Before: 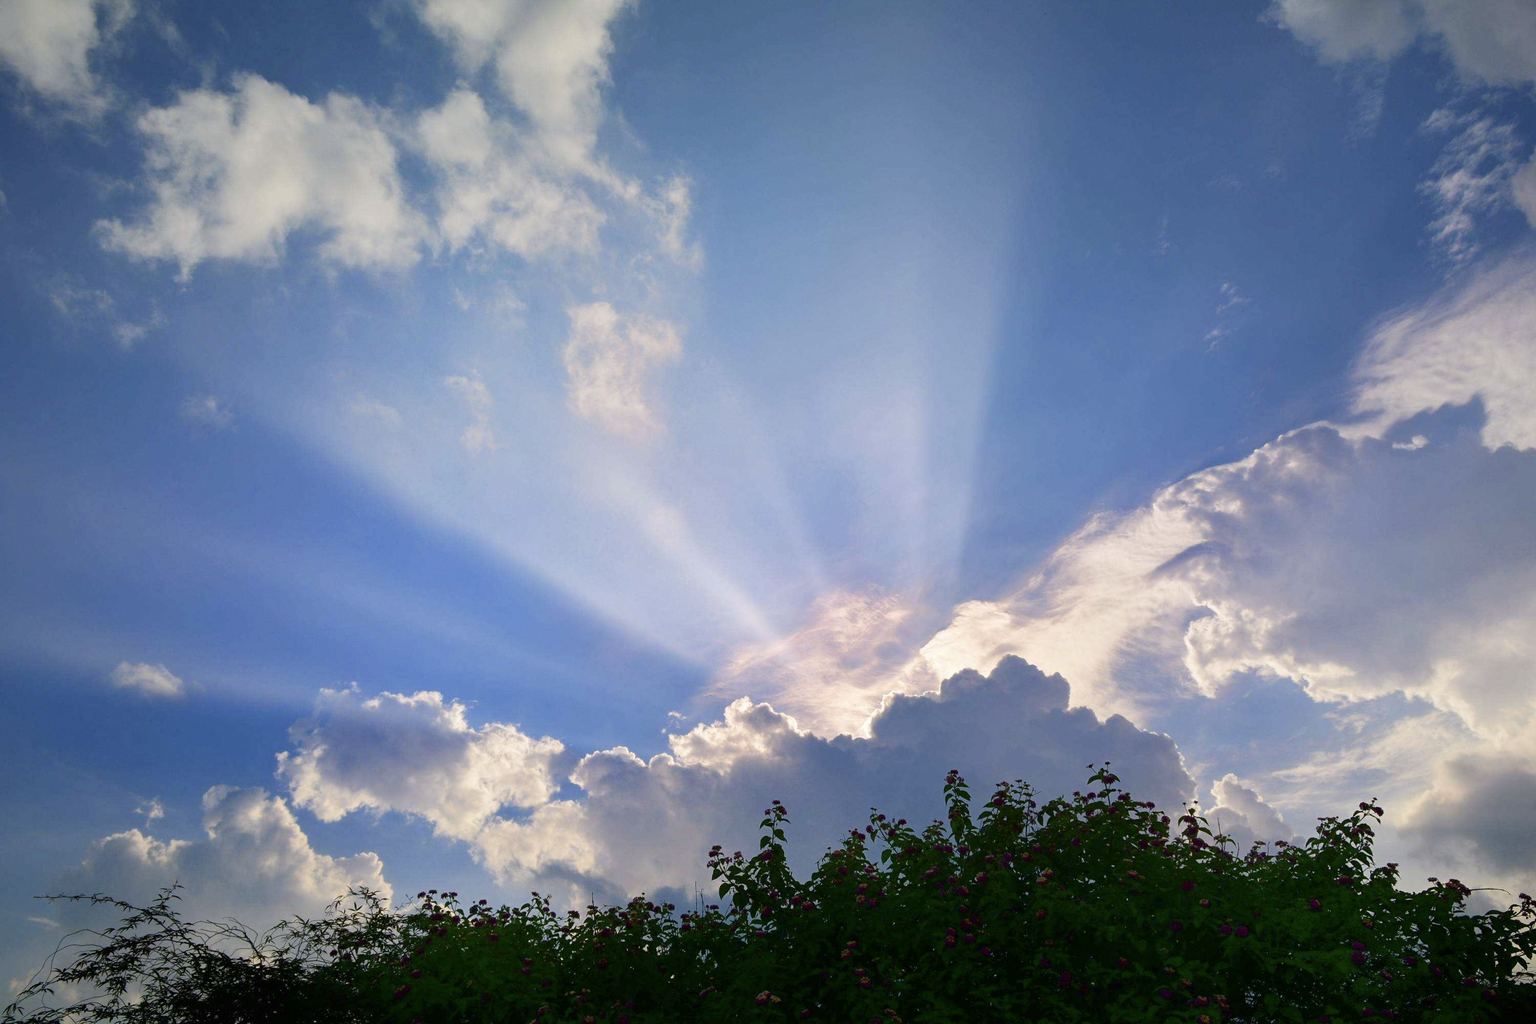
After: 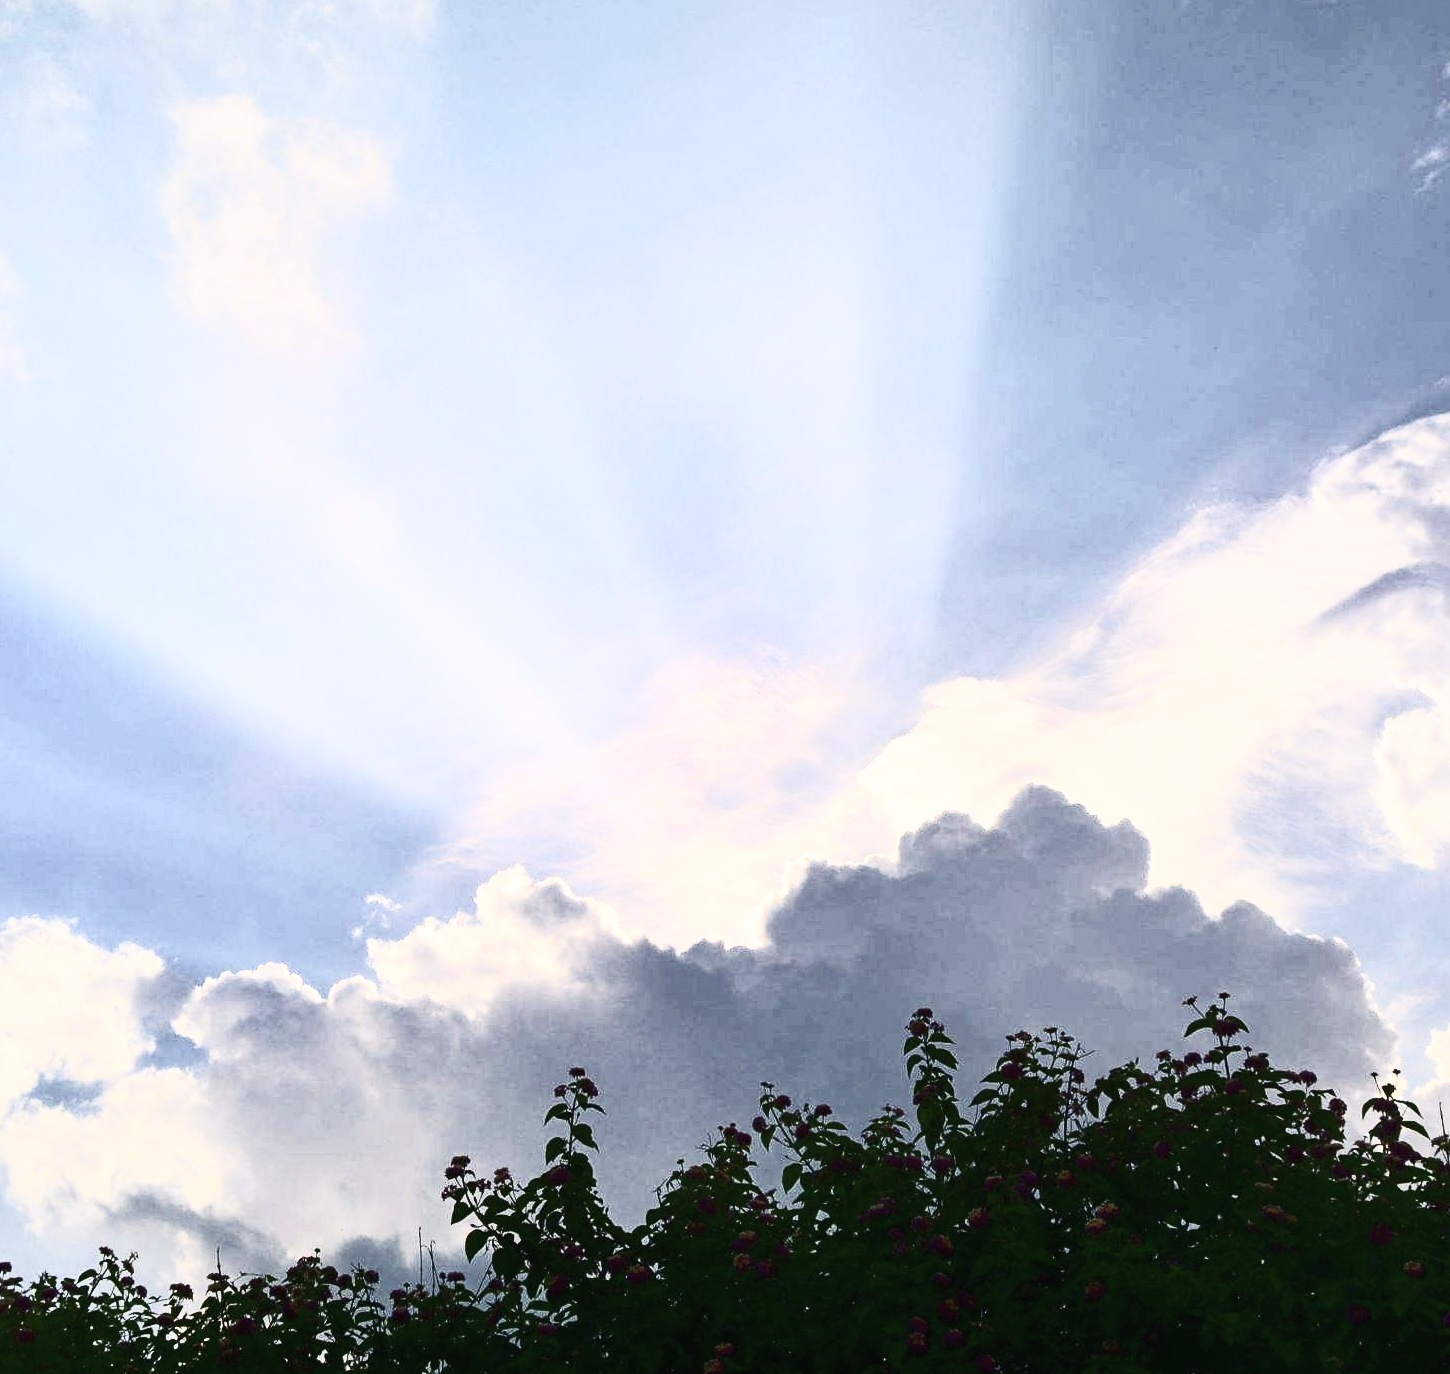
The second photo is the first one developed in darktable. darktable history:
contrast brightness saturation: contrast 0.614, brightness 0.338, saturation 0.139
crop: left 31.31%, top 24.753%, right 20.35%, bottom 6.521%
color correction: highlights b* -0.024, saturation 0.527
